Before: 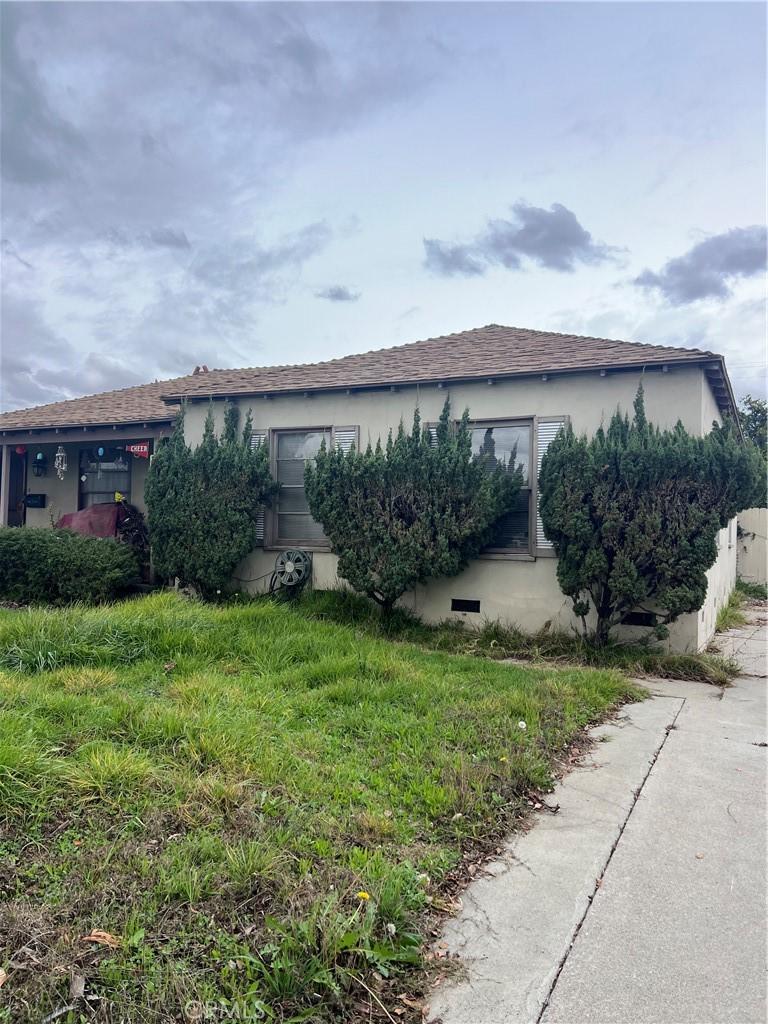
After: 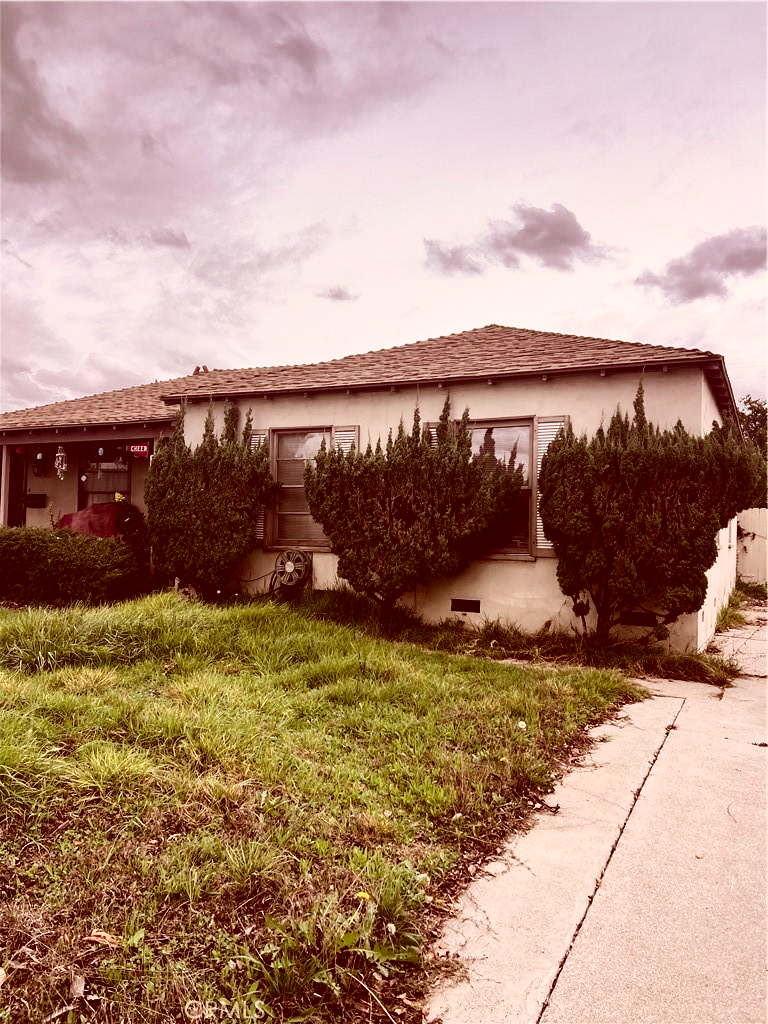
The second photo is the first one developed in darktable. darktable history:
contrast brightness saturation: contrast 0.279
color correction: highlights a* 9.02, highlights b* 8.59, shadows a* 39.61, shadows b* 39.7, saturation 0.801
tone curve: curves: ch0 [(0, 0) (0.003, 0.003) (0.011, 0.011) (0.025, 0.026) (0.044, 0.046) (0.069, 0.072) (0.1, 0.103) (0.136, 0.141) (0.177, 0.184) (0.224, 0.233) (0.277, 0.287) (0.335, 0.348) (0.399, 0.414) (0.468, 0.486) (0.543, 0.563) (0.623, 0.647) (0.709, 0.736) (0.801, 0.831) (0.898, 0.92) (1, 1)], preserve colors none
shadows and highlights: radius 264.79, soften with gaussian
